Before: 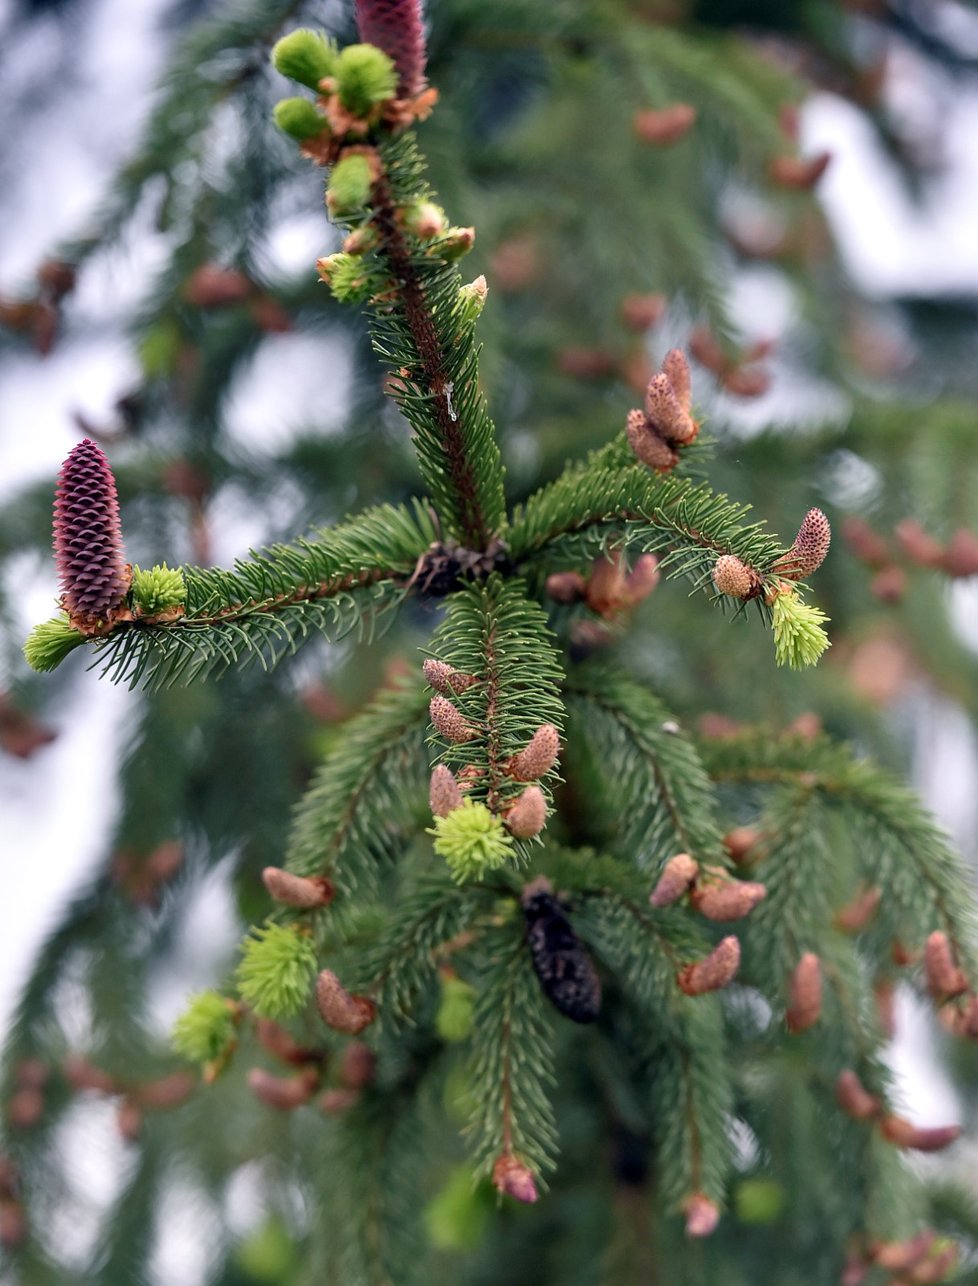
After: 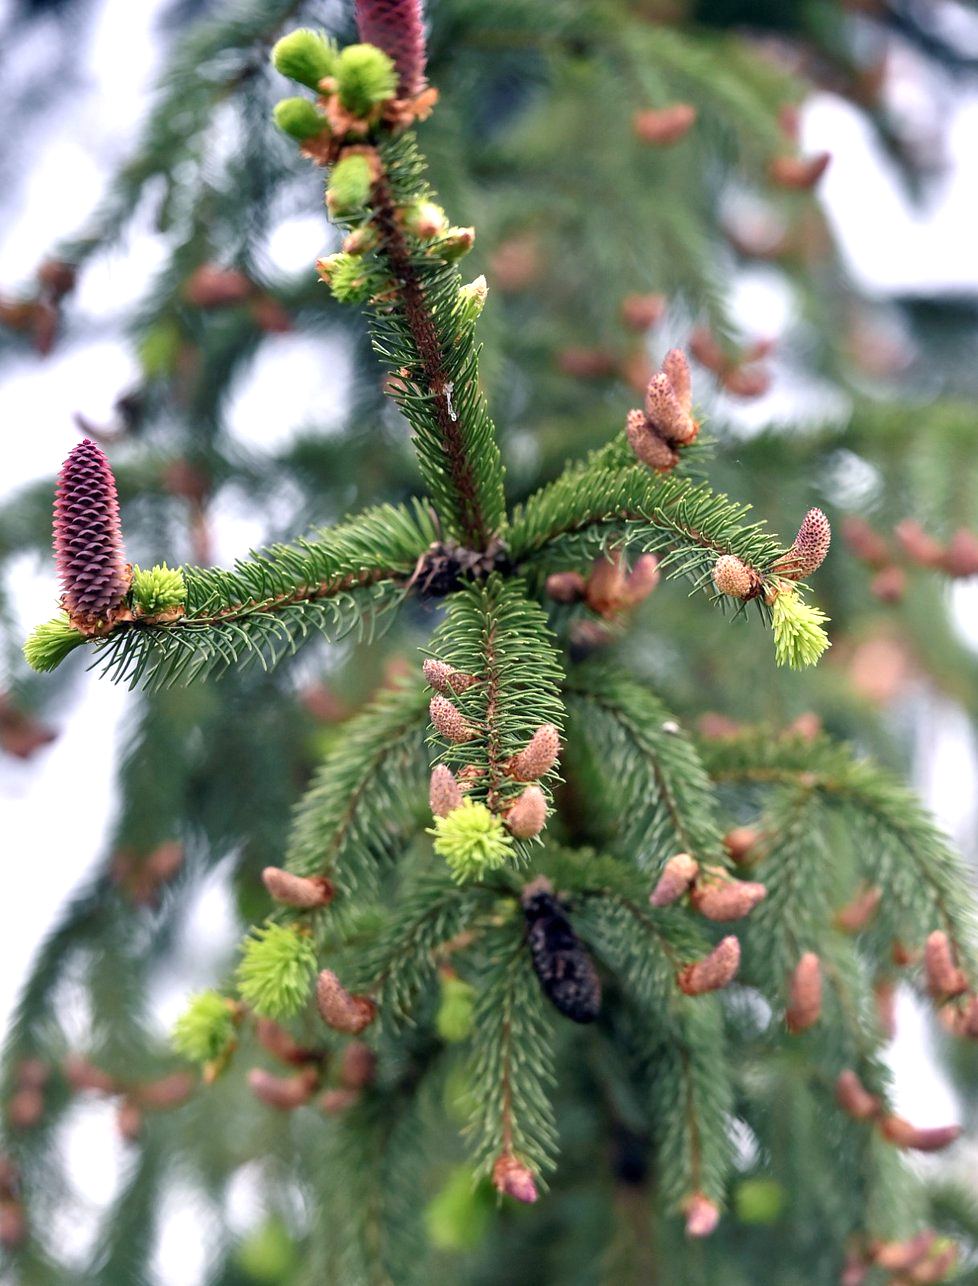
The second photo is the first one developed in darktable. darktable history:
exposure: exposure 0.604 EV, compensate exposure bias true, compensate highlight preservation false
